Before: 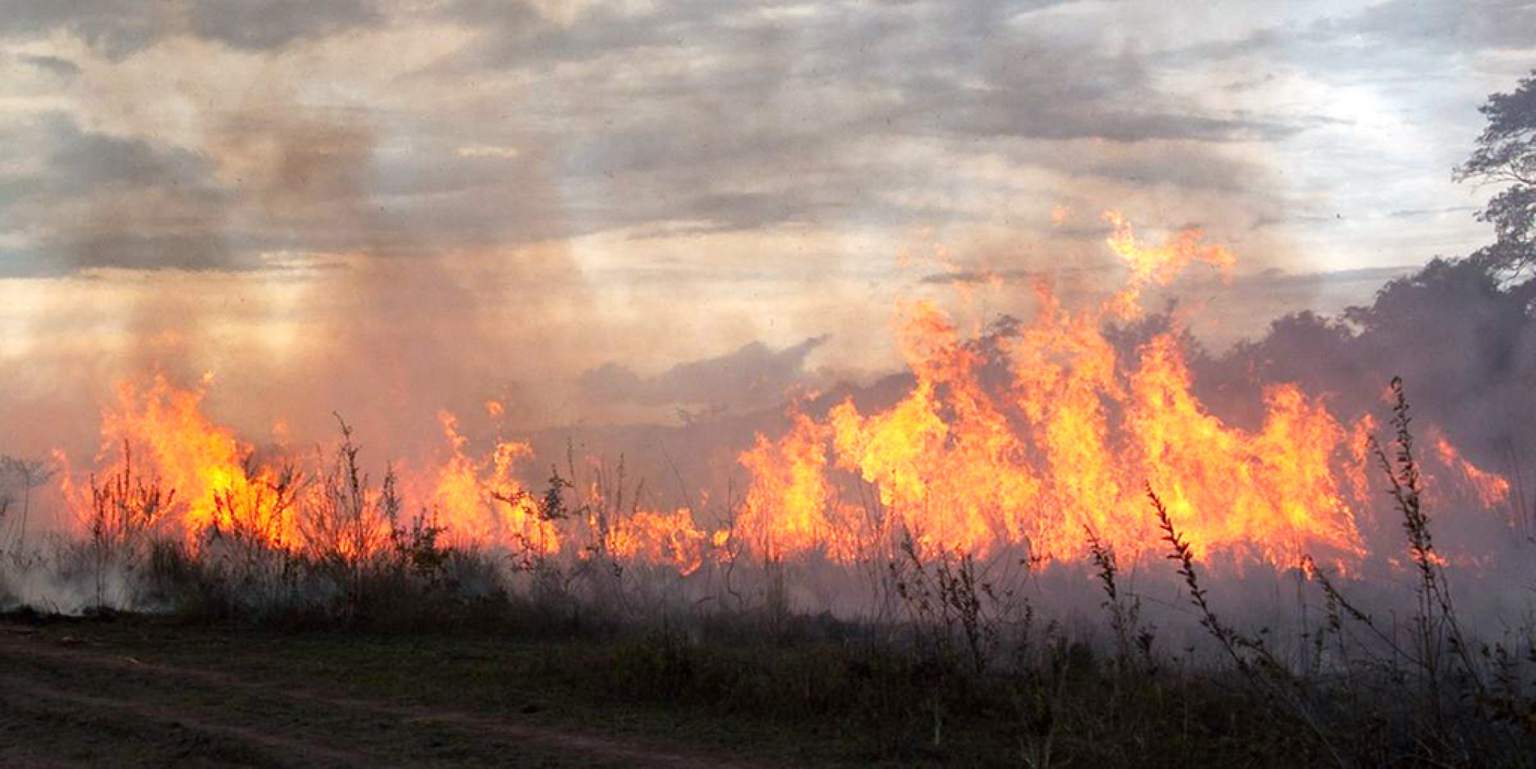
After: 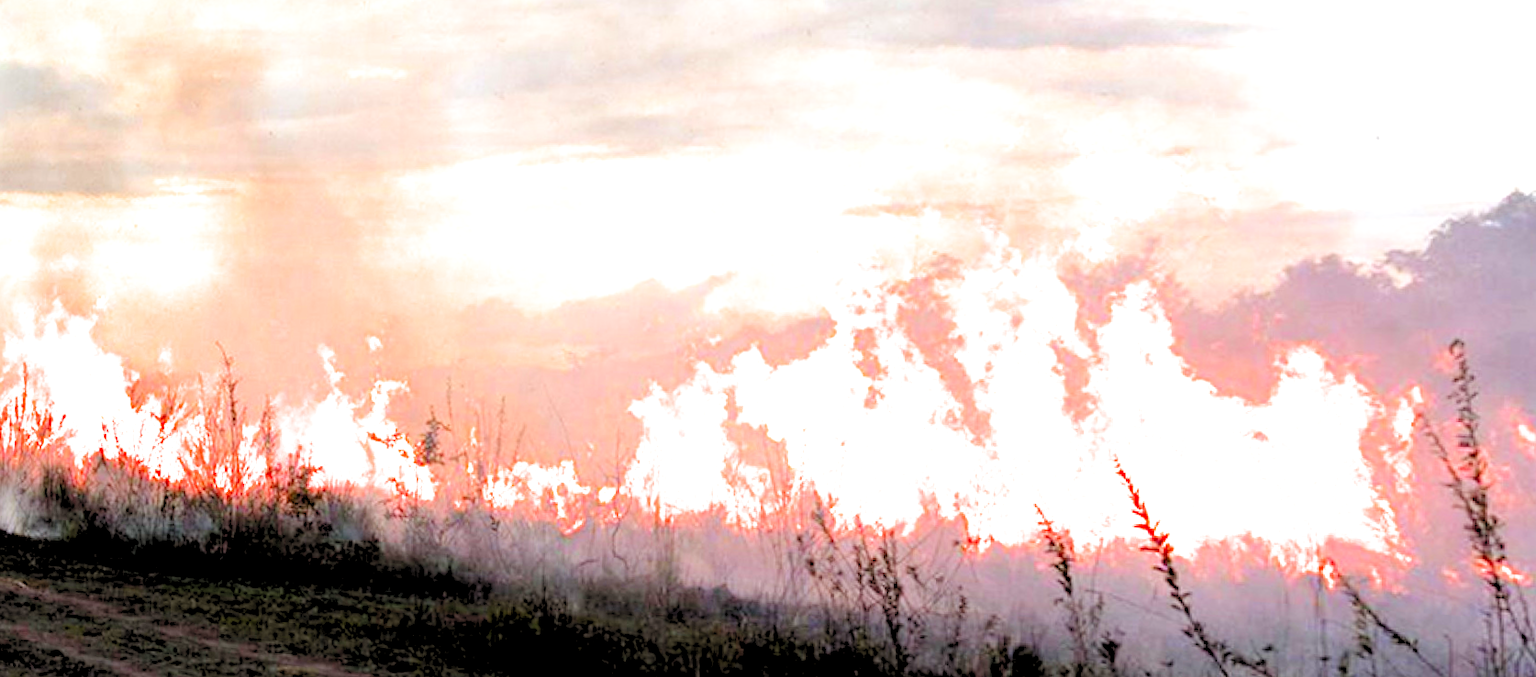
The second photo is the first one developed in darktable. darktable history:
filmic rgb: black relative exposure -12.8 EV, white relative exposure 2.8 EV, threshold 3 EV, target black luminance 0%, hardness 8.54, latitude 70.41%, contrast 1.133, shadows ↔ highlights balance -0.395%, color science v4 (2020), enable highlight reconstruction true
crop: left 3.305%, top 6.436%, right 6.389%, bottom 3.258%
color zones: curves: ch0 [(0.25, 0.5) (0.463, 0.627) (0.484, 0.637) (0.75, 0.5)]
exposure: exposure 1 EV, compensate highlight preservation false
rotate and perspective: rotation 1.69°, lens shift (vertical) -0.023, lens shift (horizontal) -0.291, crop left 0.025, crop right 0.988, crop top 0.092, crop bottom 0.842
levels: levels [0.072, 0.414, 0.976]
white balance: red 1, blue 1
